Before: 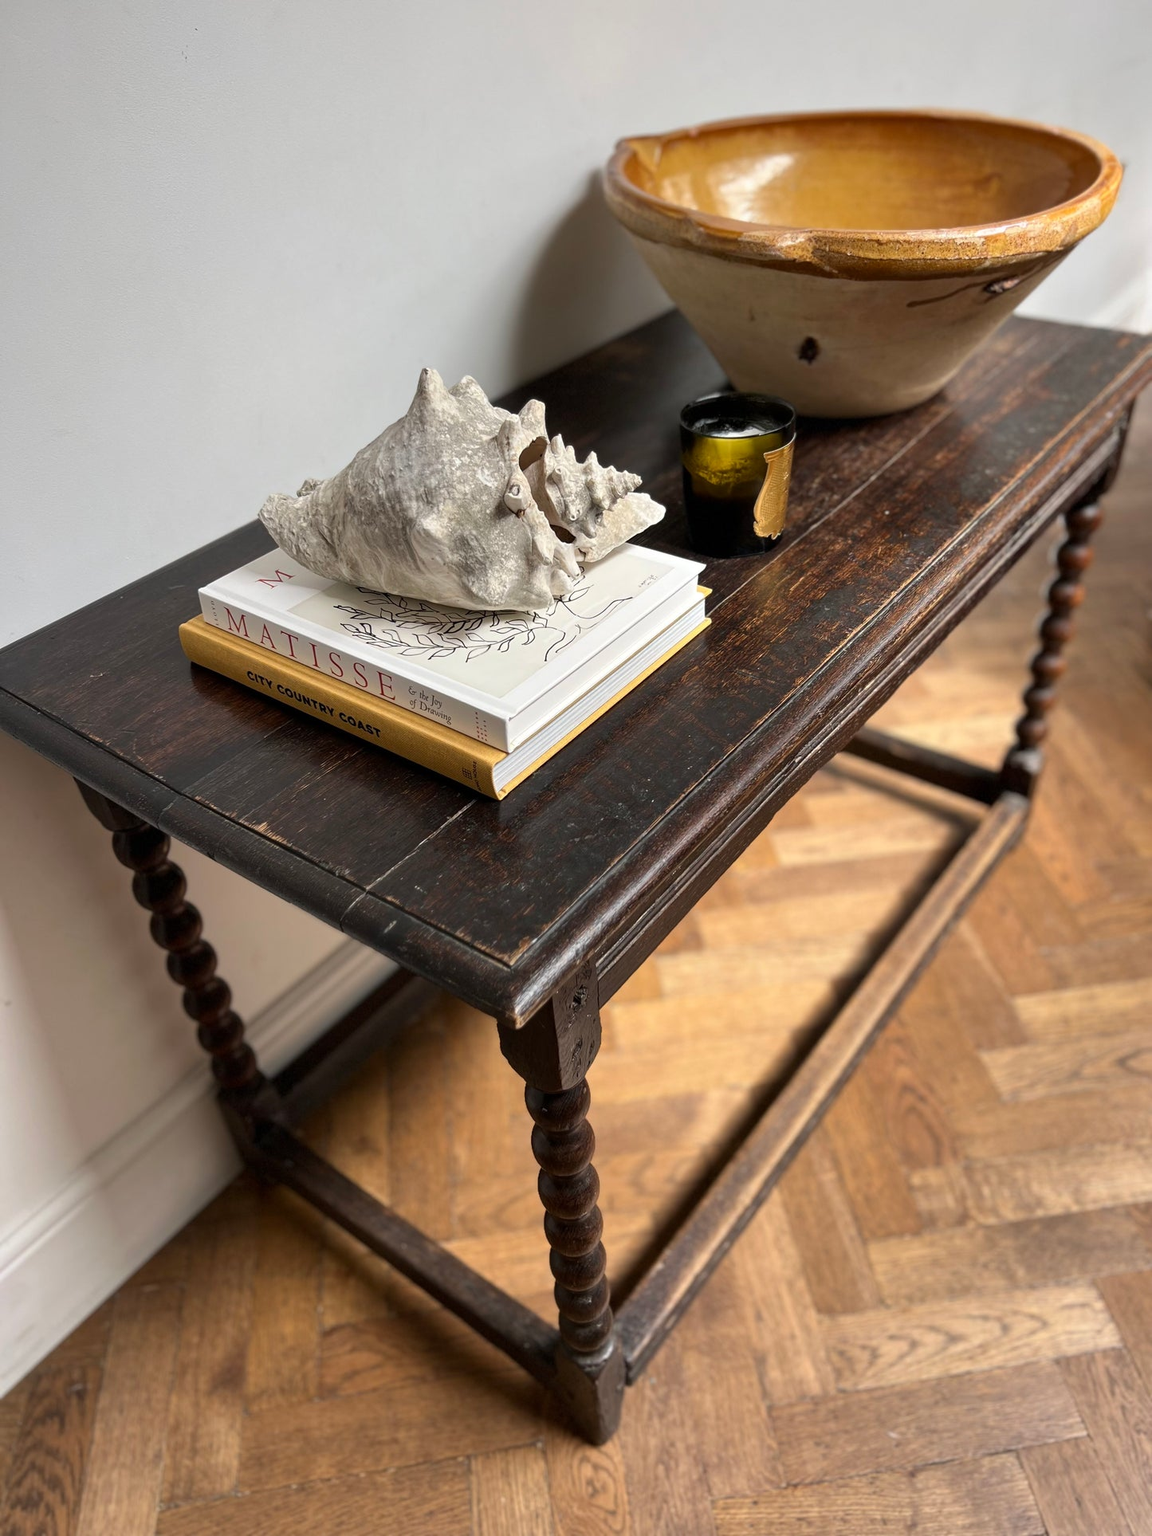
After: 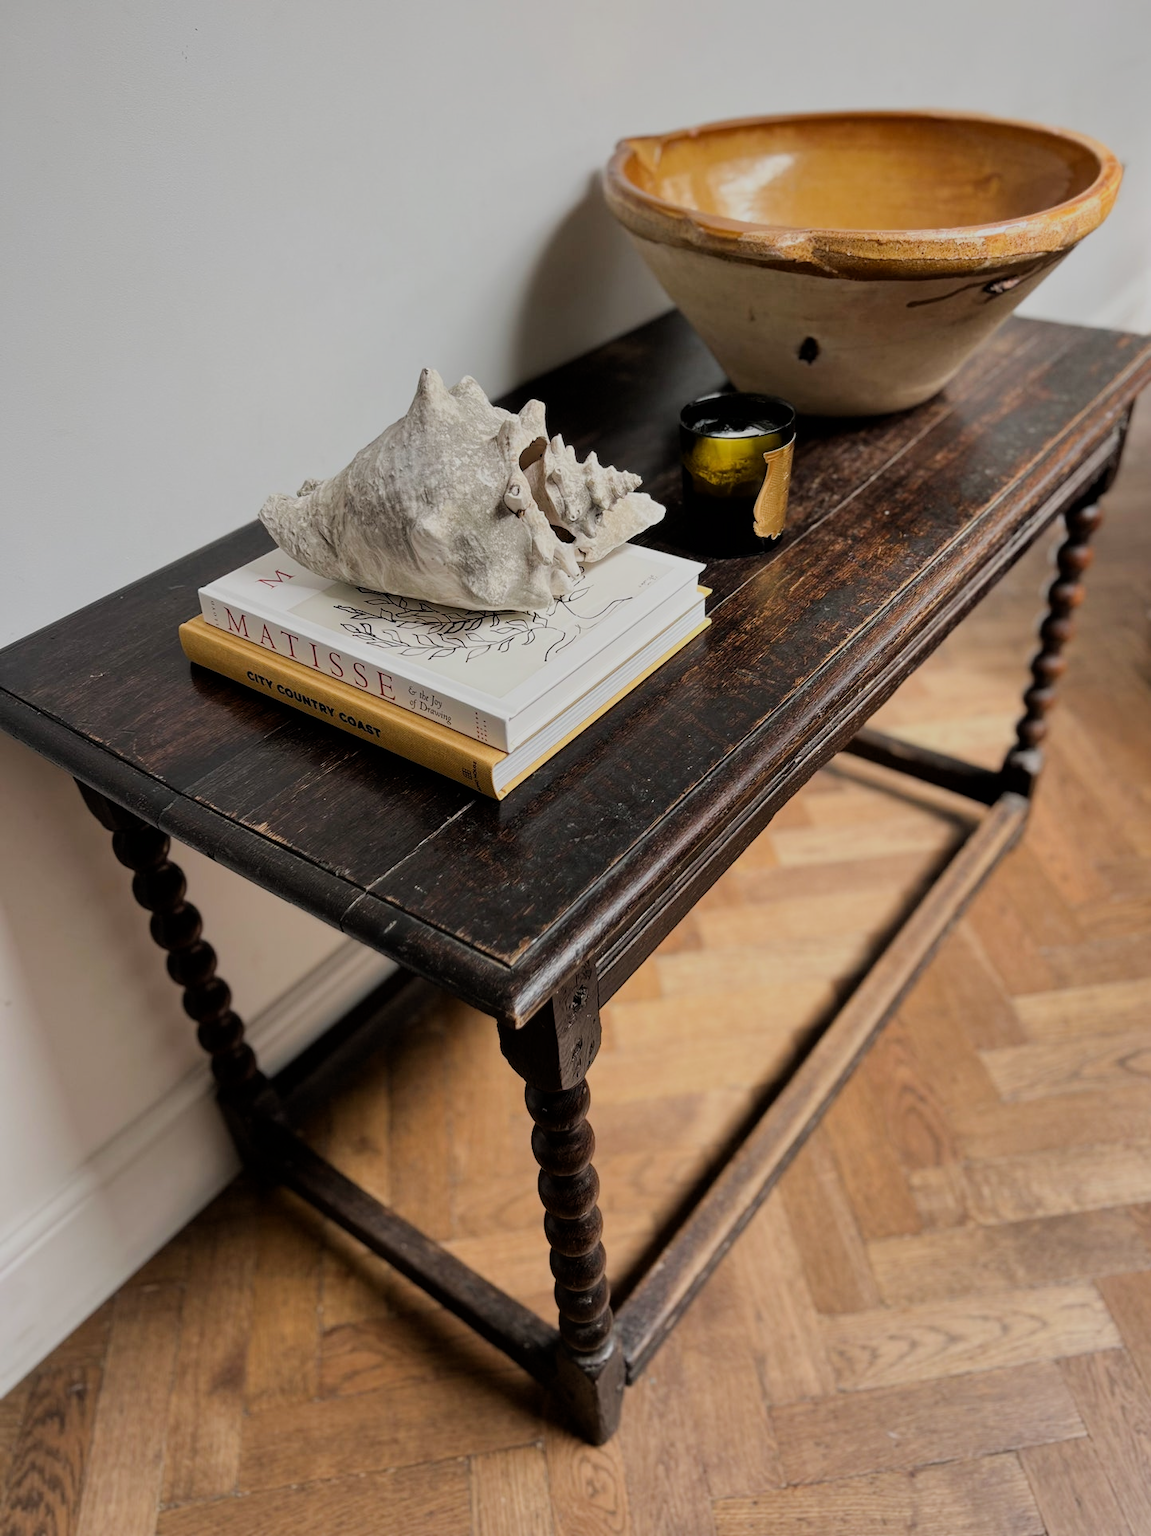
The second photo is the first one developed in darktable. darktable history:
filmic rgb: black relative exposure -7.21 EV, white relative exposure 5.35 EV, hardness 3.02
